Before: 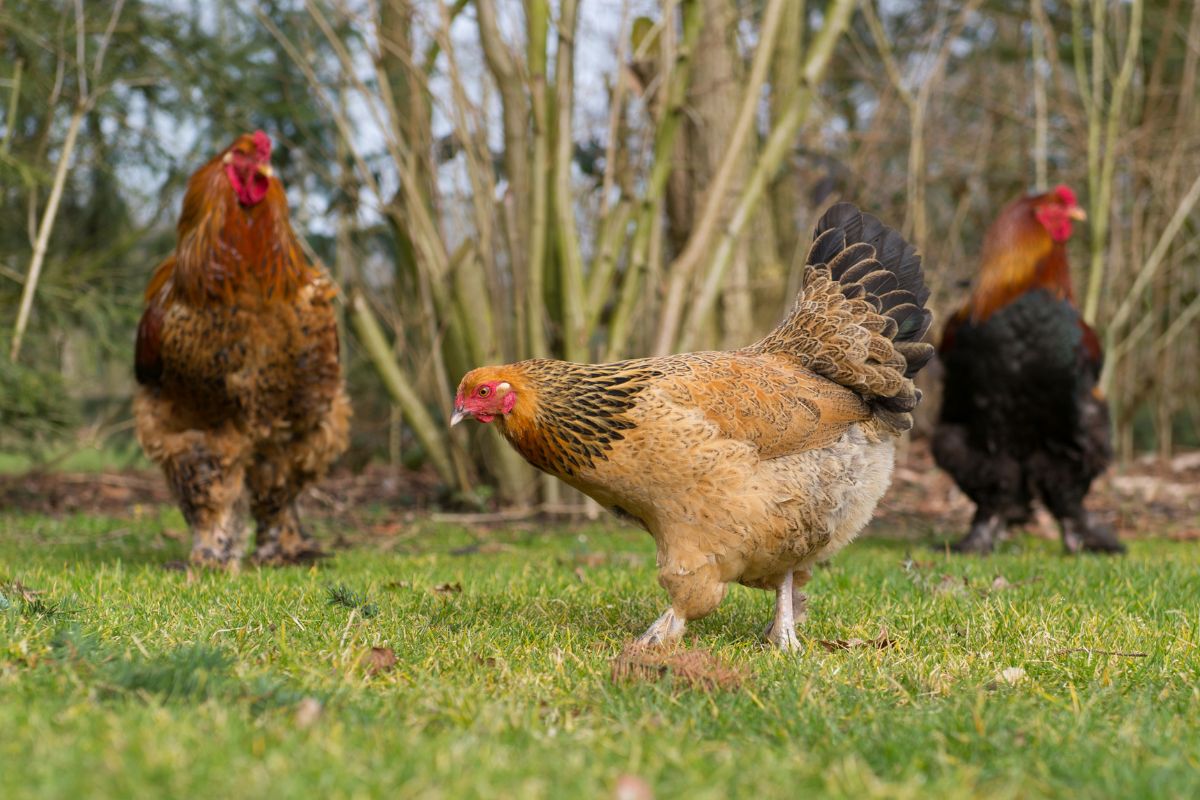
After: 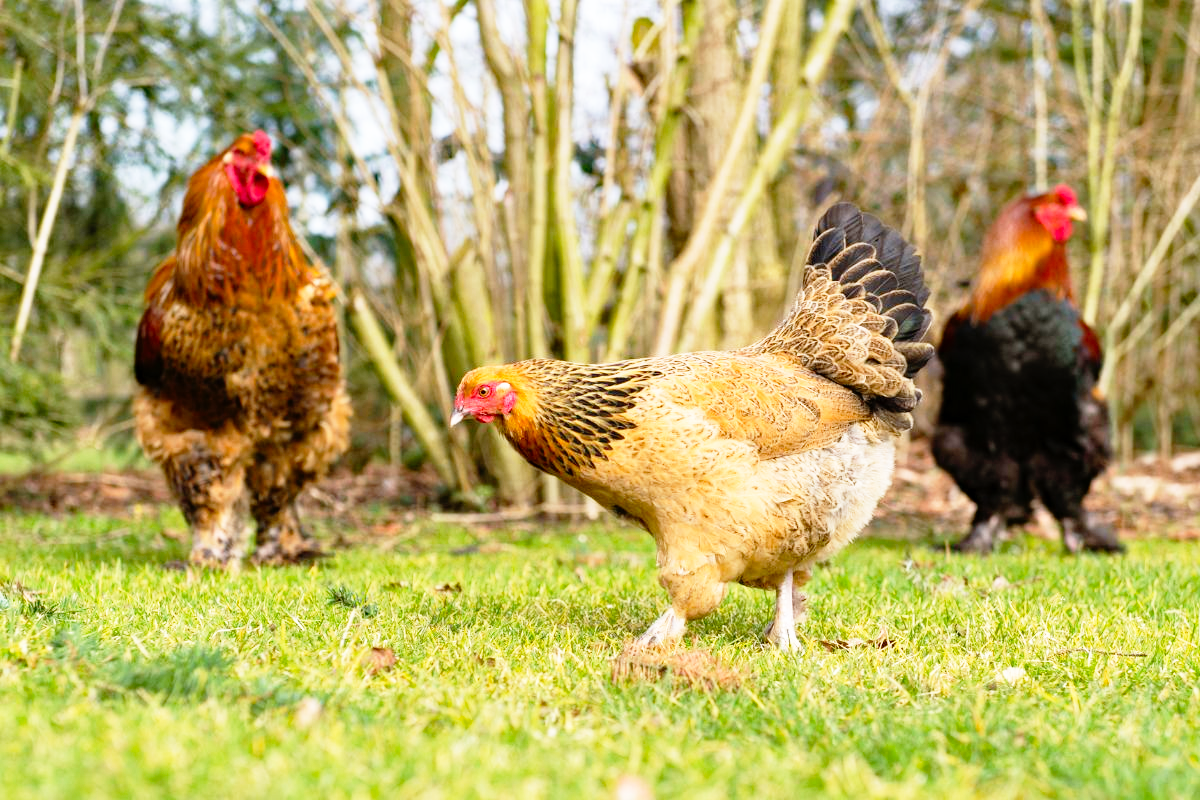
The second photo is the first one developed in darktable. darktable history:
base curve: curves: ch0 [(0, 0) (0.012, 0.01) (0.073, 0.168) (0.31, 0.711) (0.645, 0.957) (1, 1)], preserve colors none
haze removal: compatibility mode true, adaptive false
